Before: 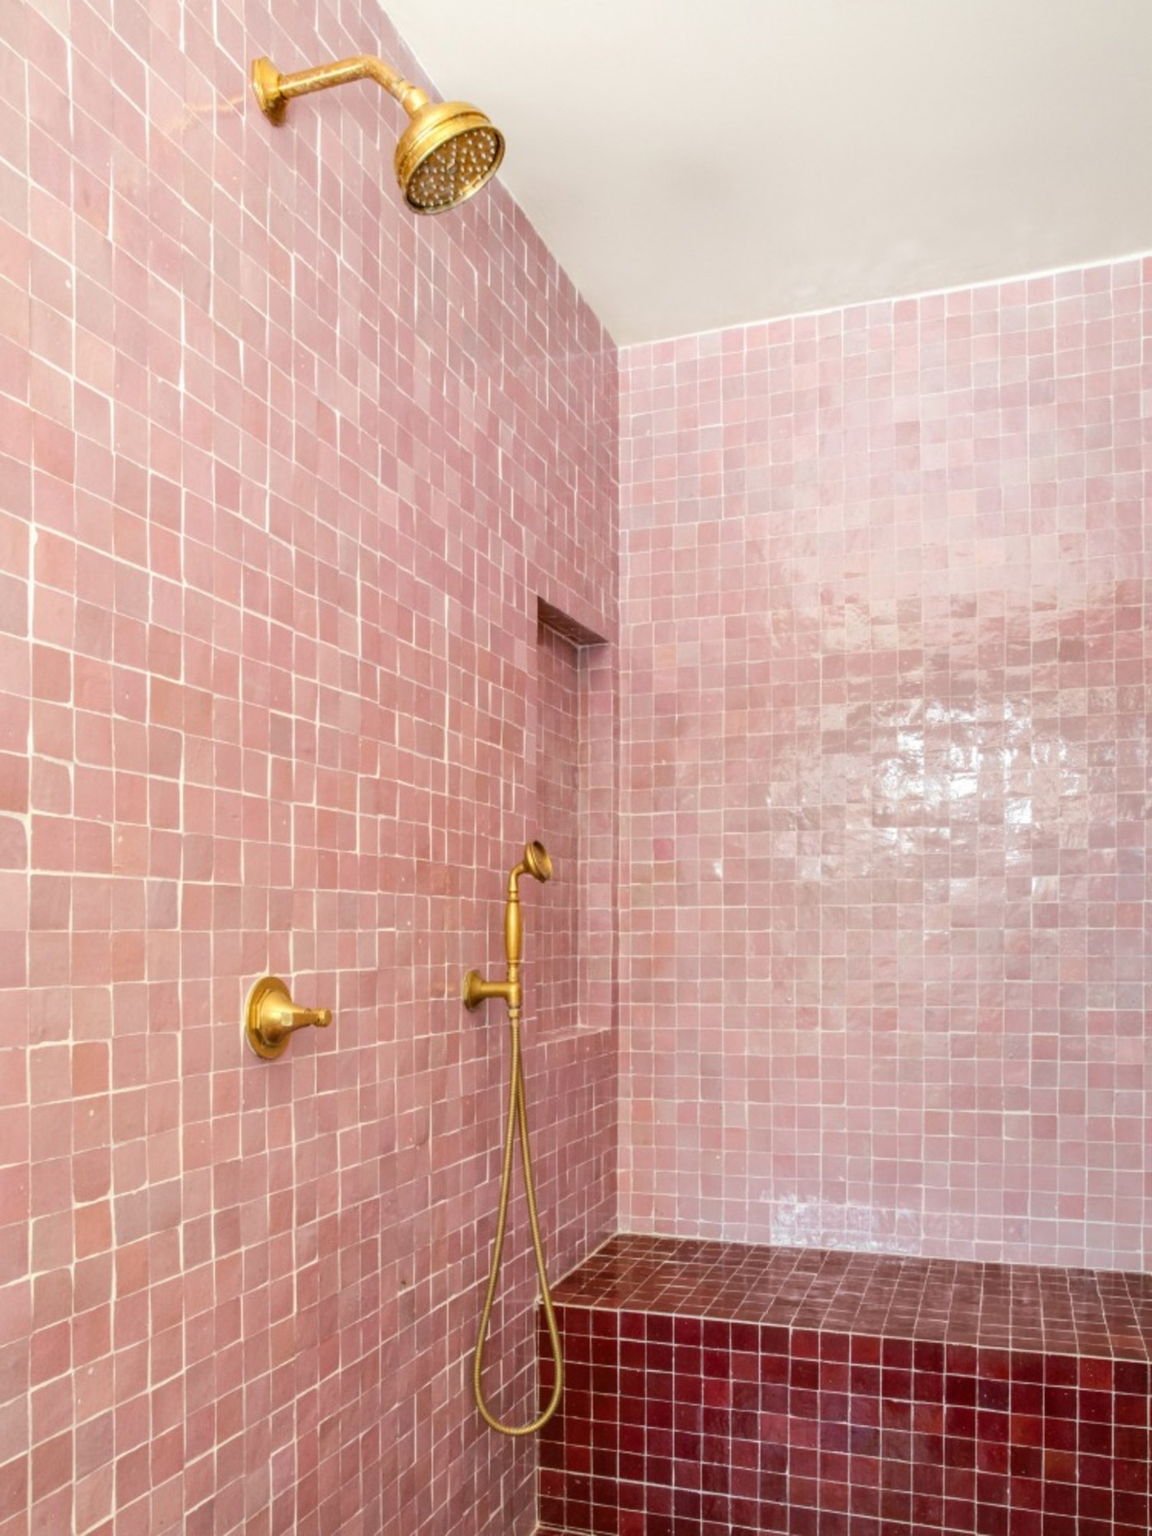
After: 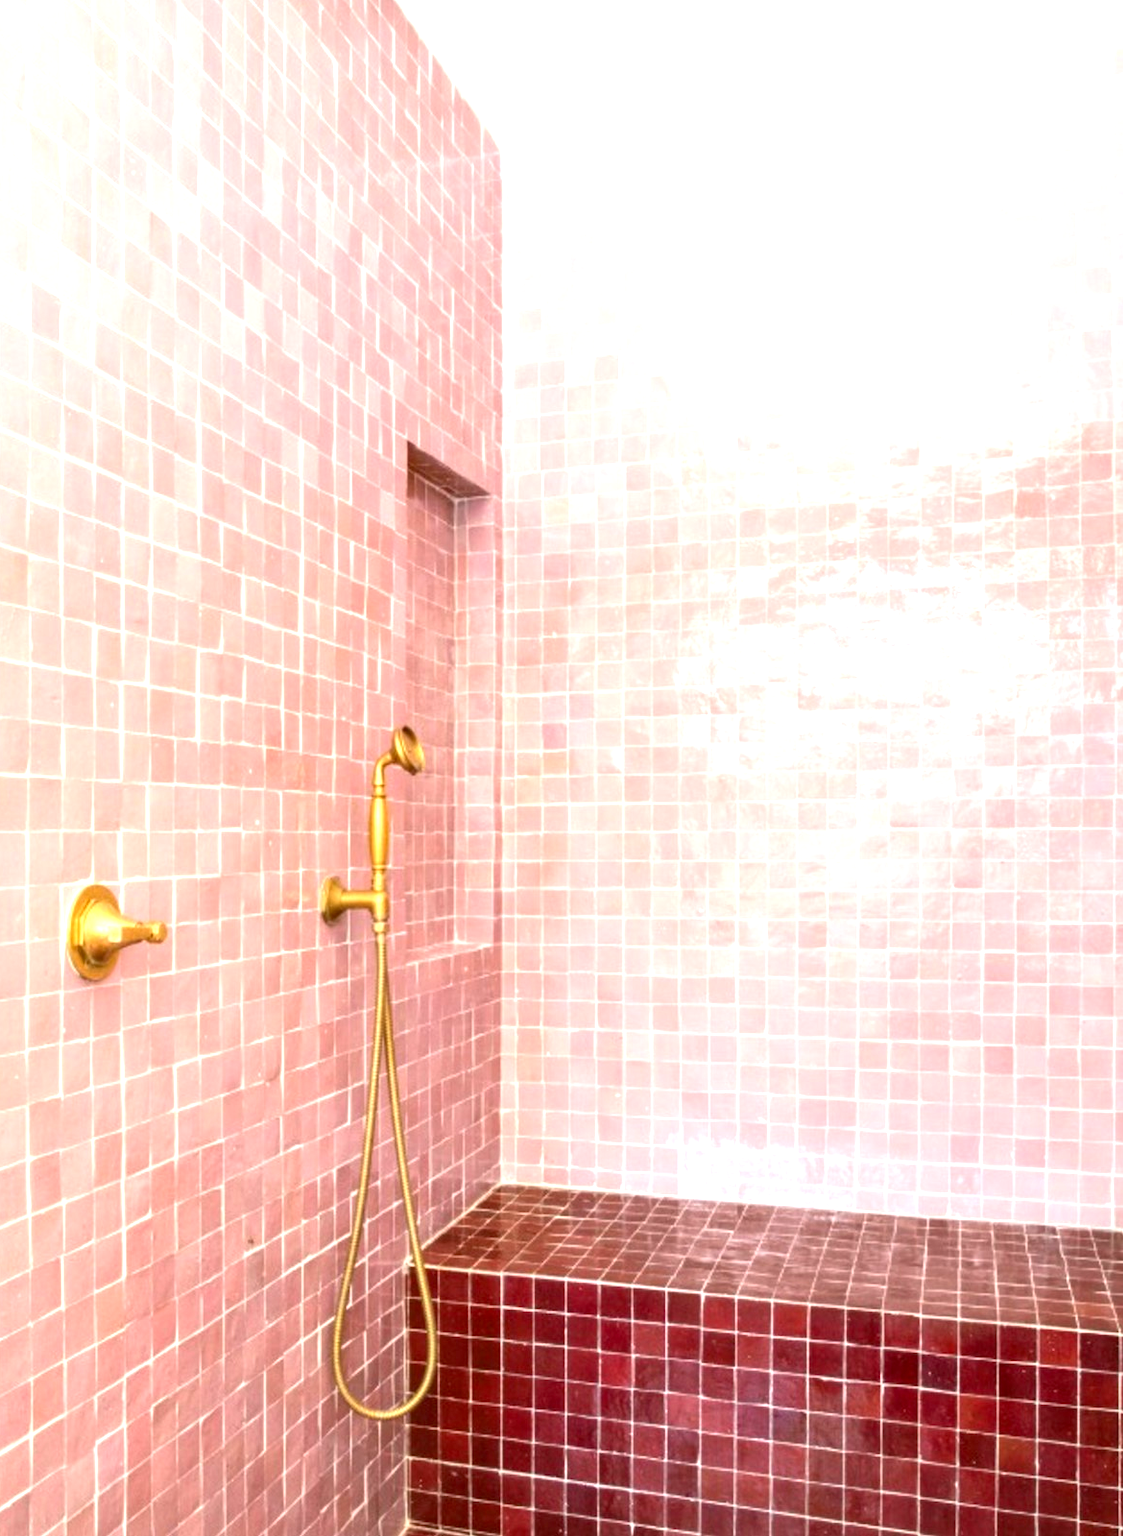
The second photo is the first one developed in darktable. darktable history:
tone equalizer: -8 EV -0.389 EV, -7 EV -0.389 EV, -6 EV -0.319 EV, -5 EV -0.184 EV, -3 EV 0.227 EV, -2 EV 0.305 EV, -1 EV 0.407 EV, +0 EV 0.428 EV, smoothing diameter 24.82%, edges refinement/feathering 8.93, preserve details guided filter
crop: left 16.36%, top 14.241%
exposure: black level correction 0.001, exposure 0.675 EV, compensate highlight preservation false
